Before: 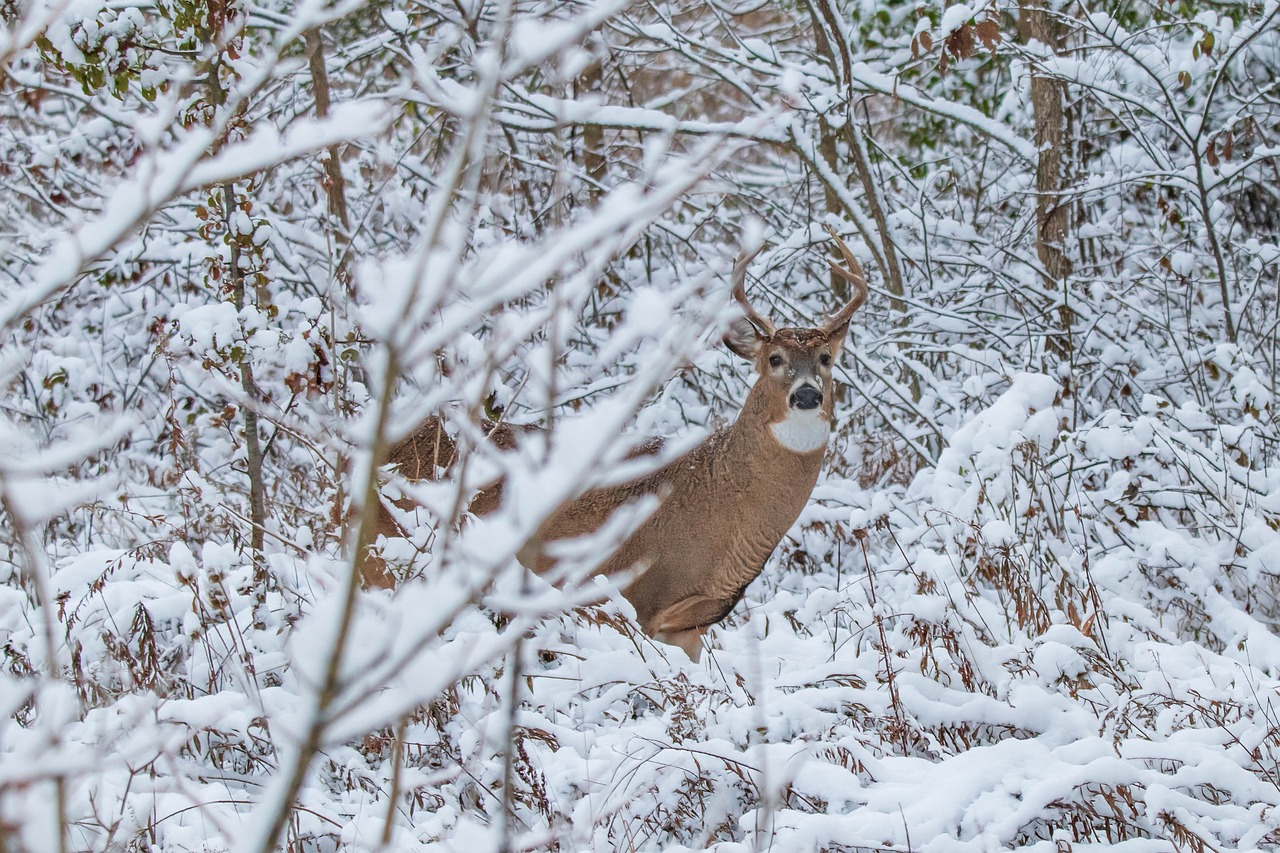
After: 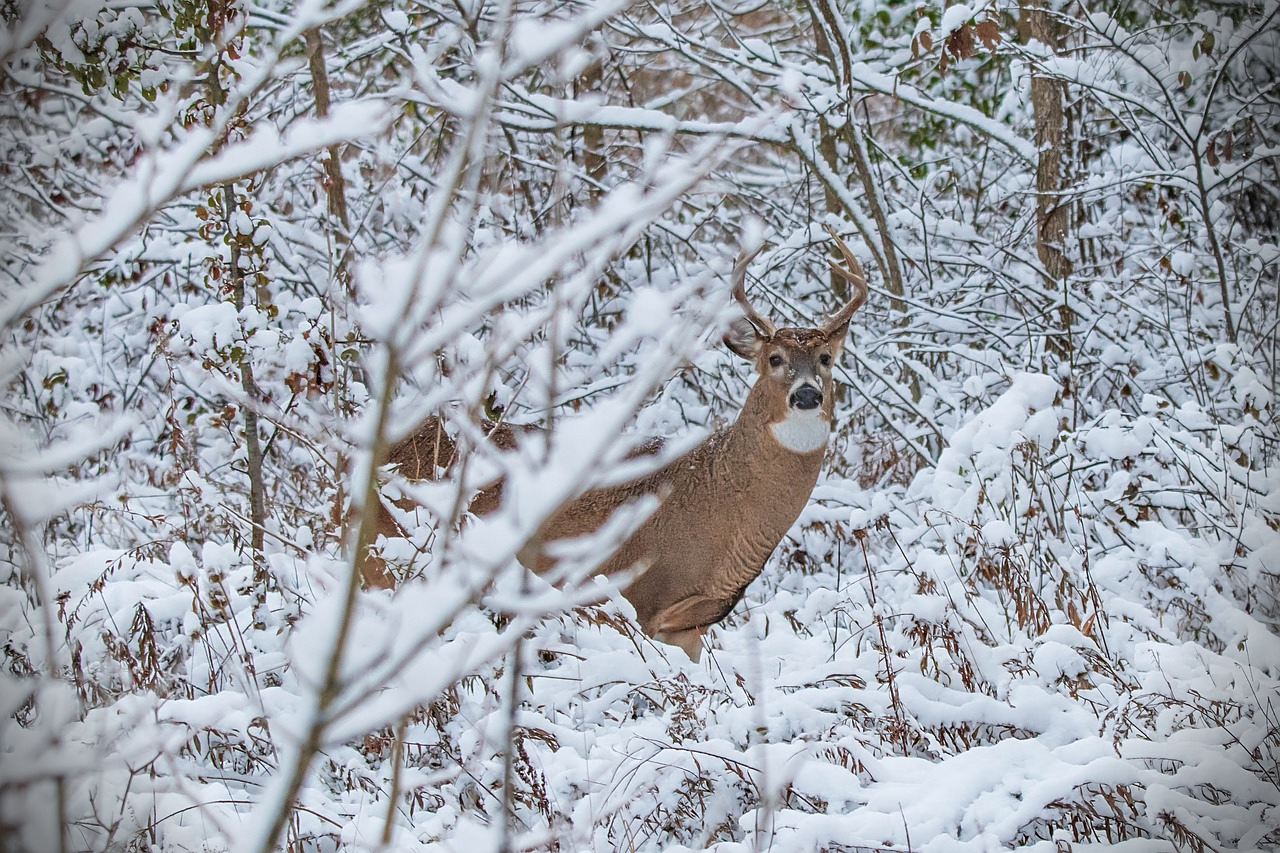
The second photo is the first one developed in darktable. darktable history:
vignetting: fall-off start 87.64%, fall-off radius 25.64%, brightness -0.692
sharpen: amount 0.217
